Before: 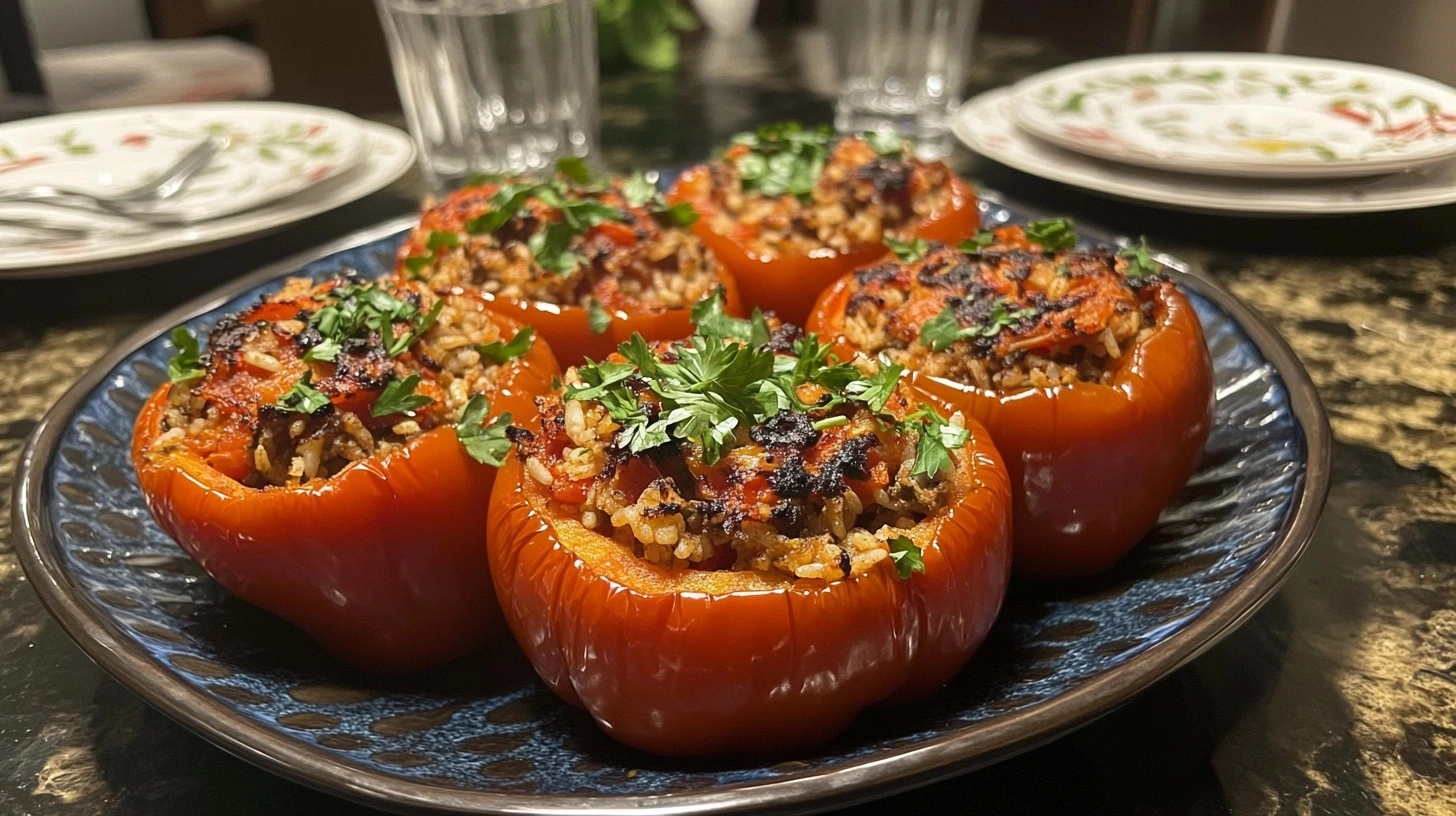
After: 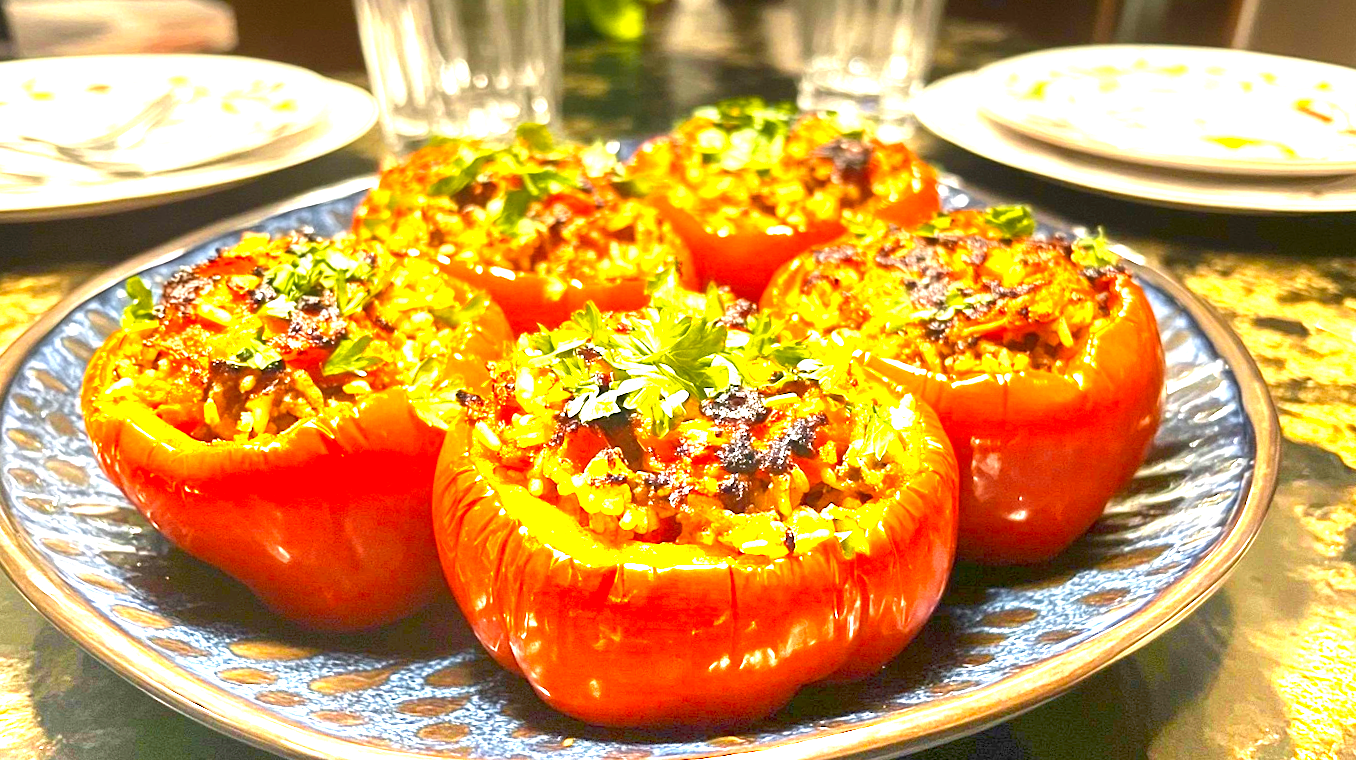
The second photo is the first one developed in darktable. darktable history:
color zones: curves: ch0 [(0, 0.511) (0.143, 0.531) (0.286, 0.56) (0.429, 0.5) (0.571, 0.5) (0.714, 0.5) (0.857, 0.5) (1, 0.5)]; ch1 [(0, 0.525) (0.143, 0.705) (0.286, 0.715) (0.429, 0.35) (0.571, 0.35) (0.714, 0.35) (0.857, 0.4) (1, 0.4)]; ch2 [(0, 0.572) (0.143, 0.512) (0.286, 0.473) (0.429, 0.45) (0.571, 0.5) (0.714, 0.5) (0.857, 0.518) (1, 0.518)]
crop and rotate: angle -2.38°
graduated density: density -3.9 EV
exposure: exposure 1.089 EV, compensate highlight preservation false
color balance rgb: perceptual saturation grading › global saturation 20%, global vibrance 20%
